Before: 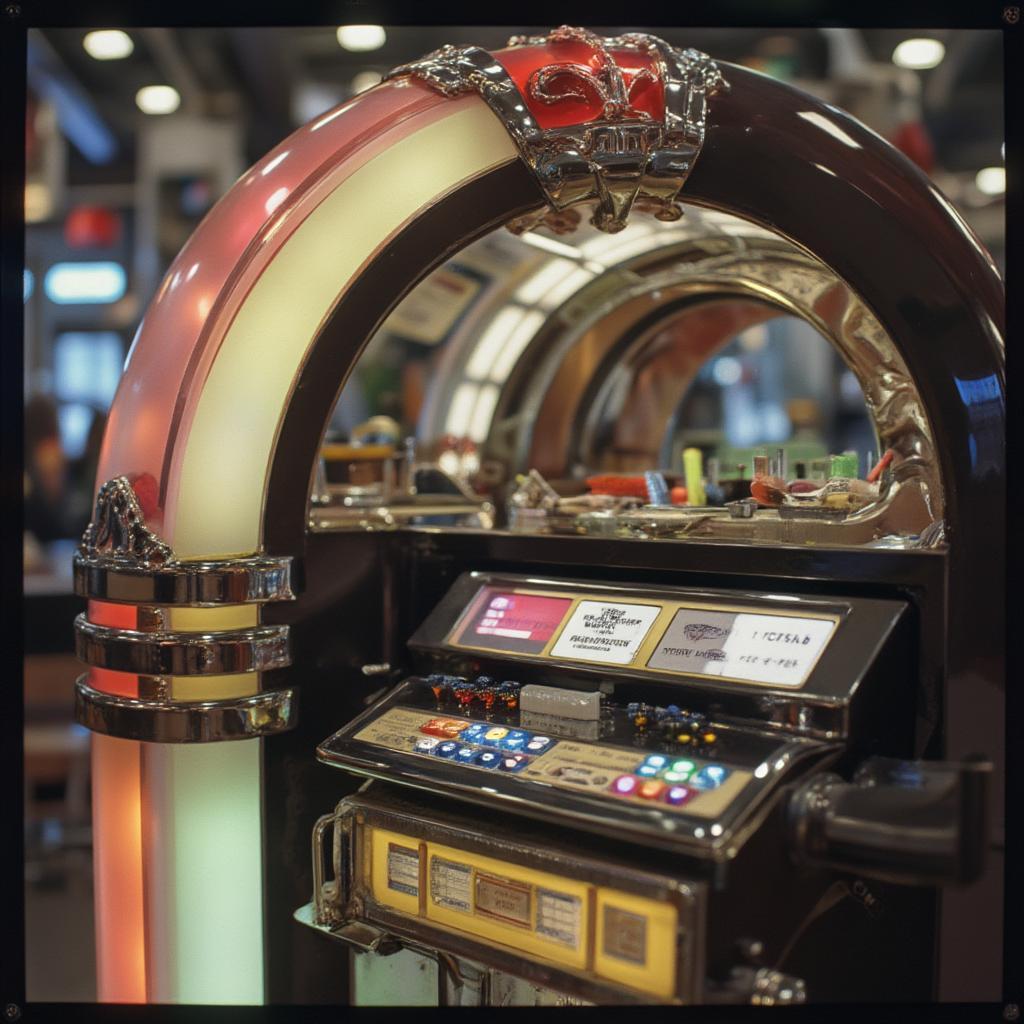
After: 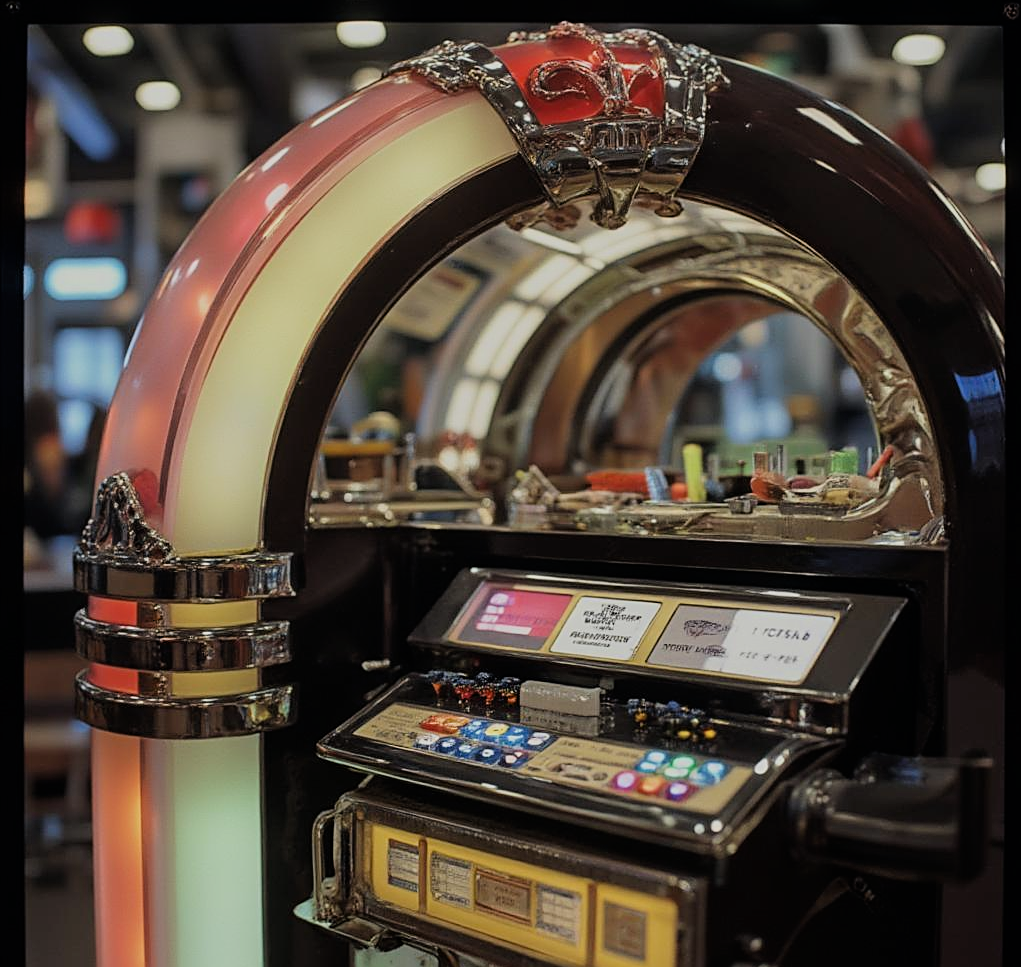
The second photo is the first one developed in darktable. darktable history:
filmic rgb: black relative exposure -7.65 EV, white relative exposure 4.56 EV, hardness 3.61, color science v6 (2022)
sharpen: amount 0.55
crop: top 0.448%, right 0.264%, bottom 5.045%
exposure: exposure -0.116 EV, compensate exposure bias true, compensate highlight preservation false
